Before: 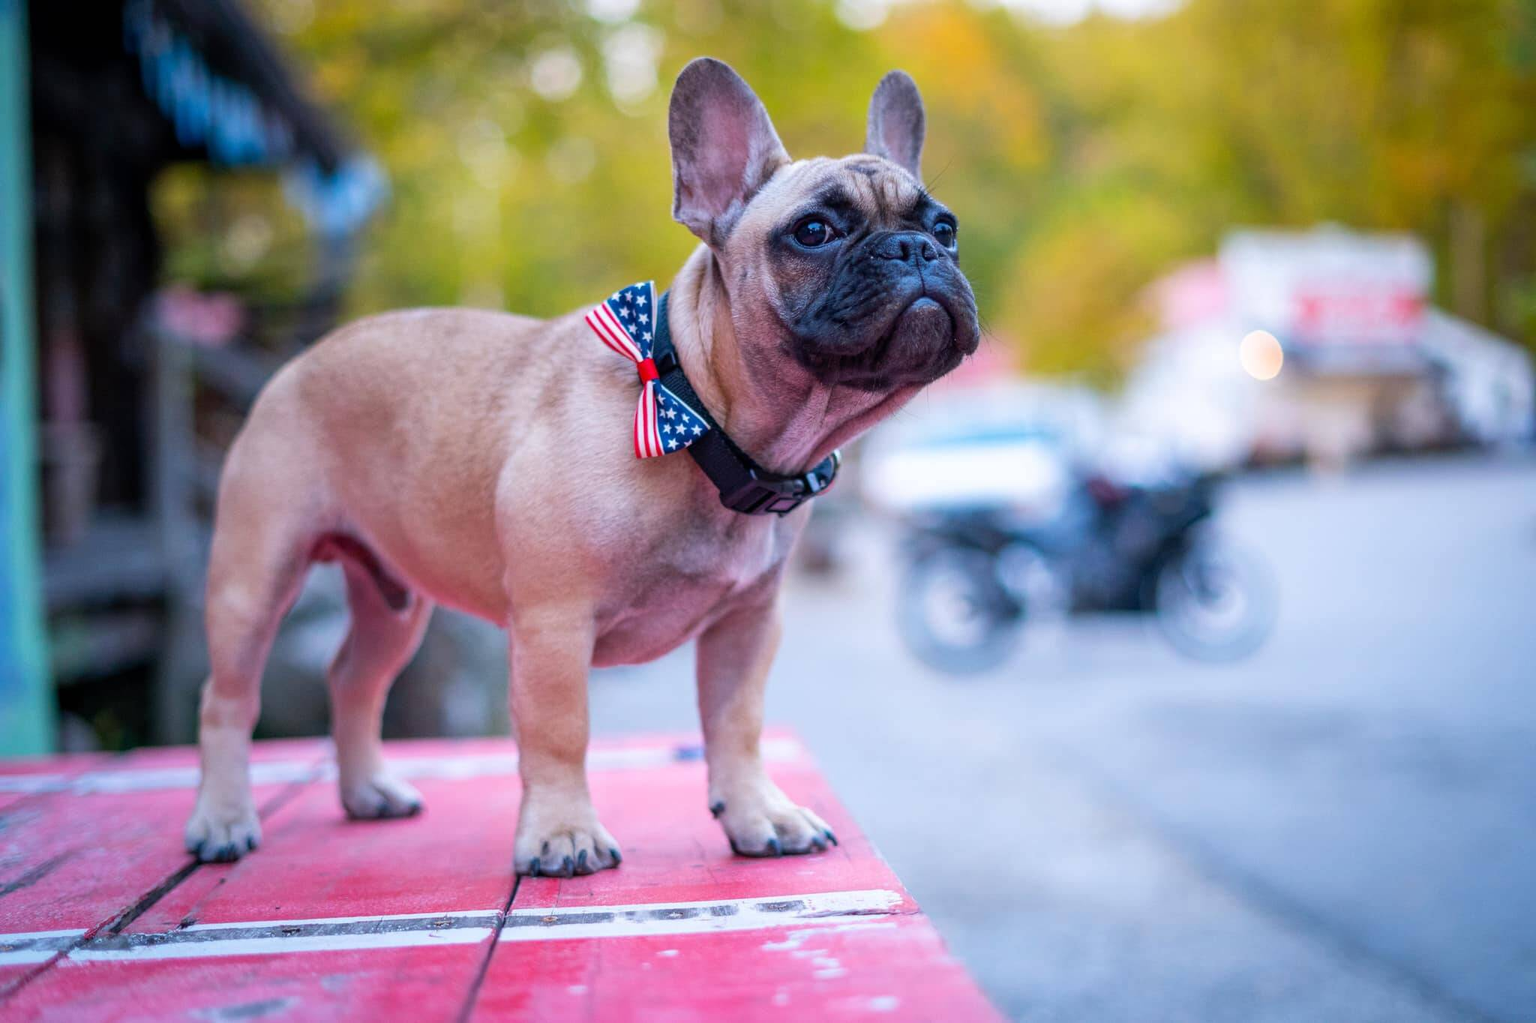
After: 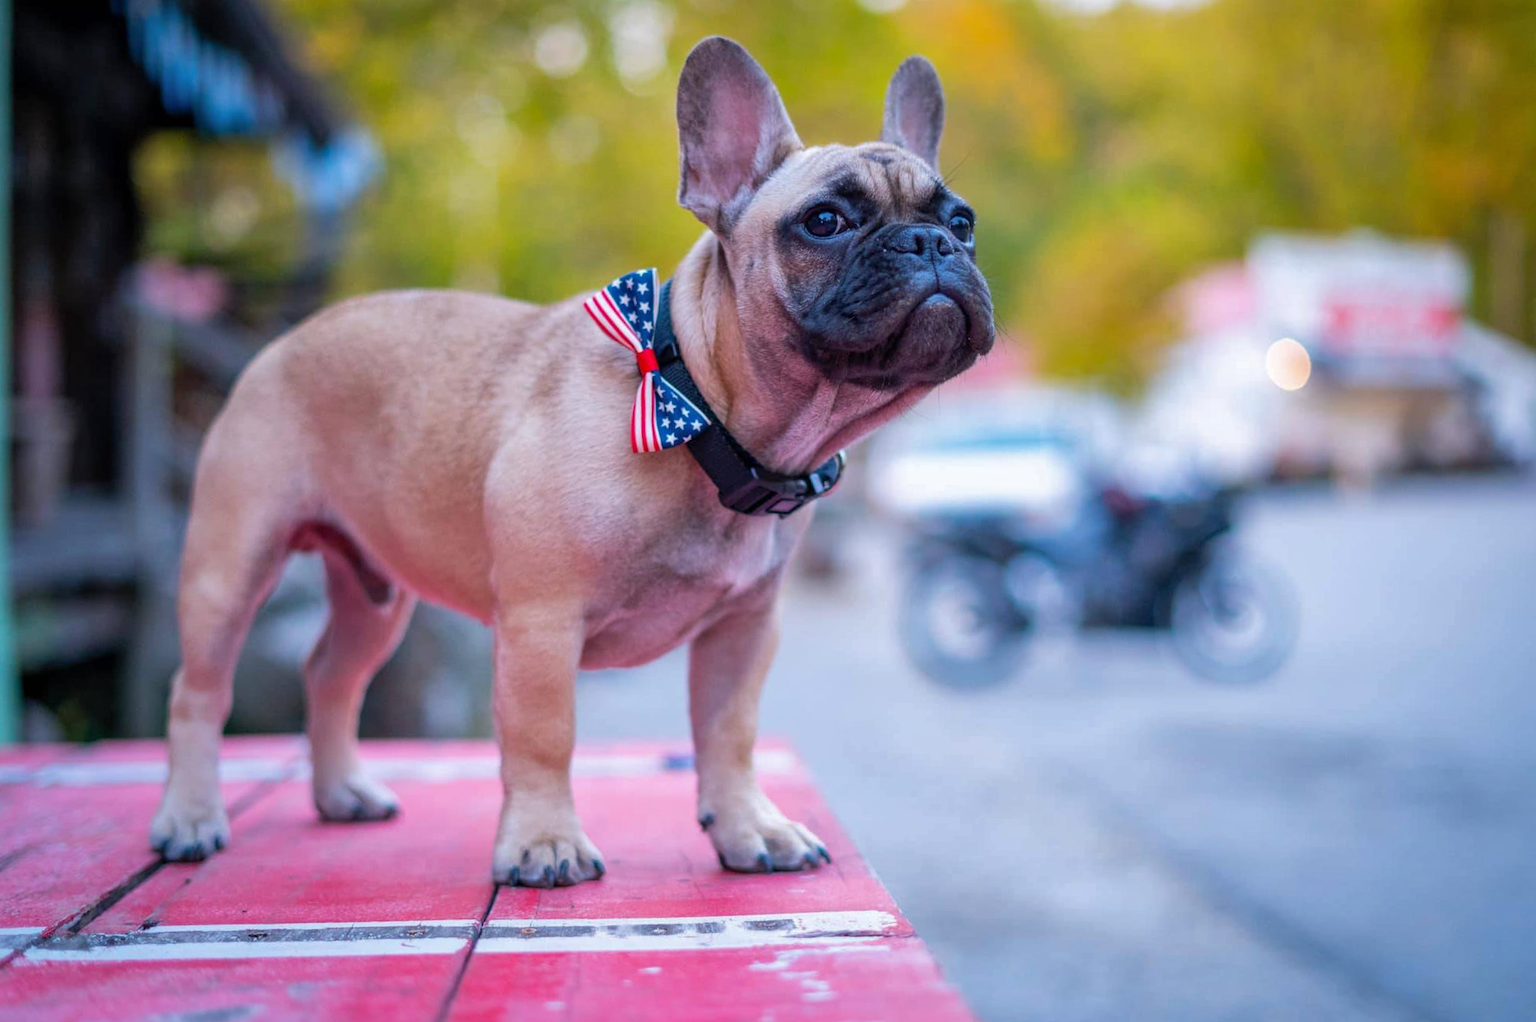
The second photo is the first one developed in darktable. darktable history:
crop and rotate: angle -1.69°
shadows and highlights: shadows 30
